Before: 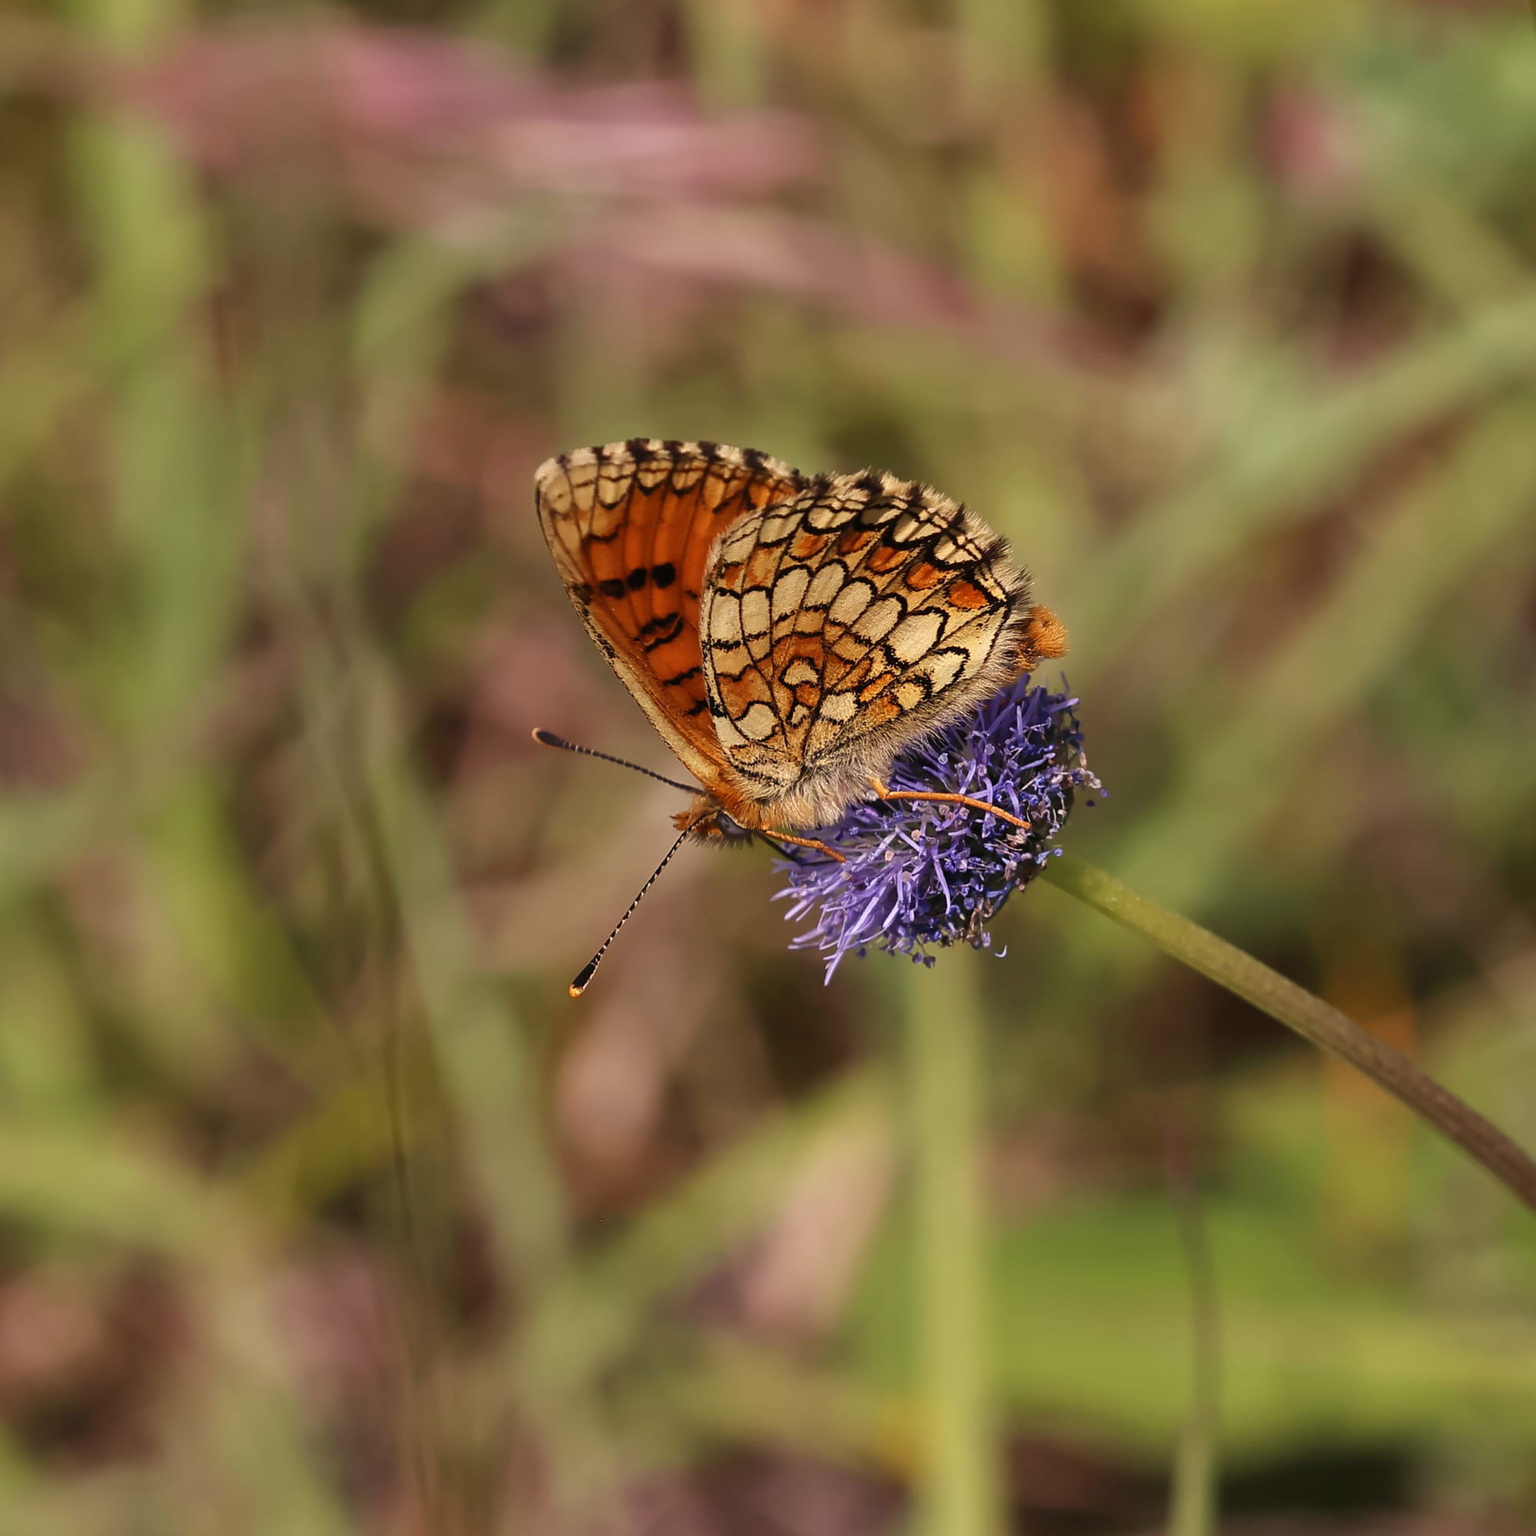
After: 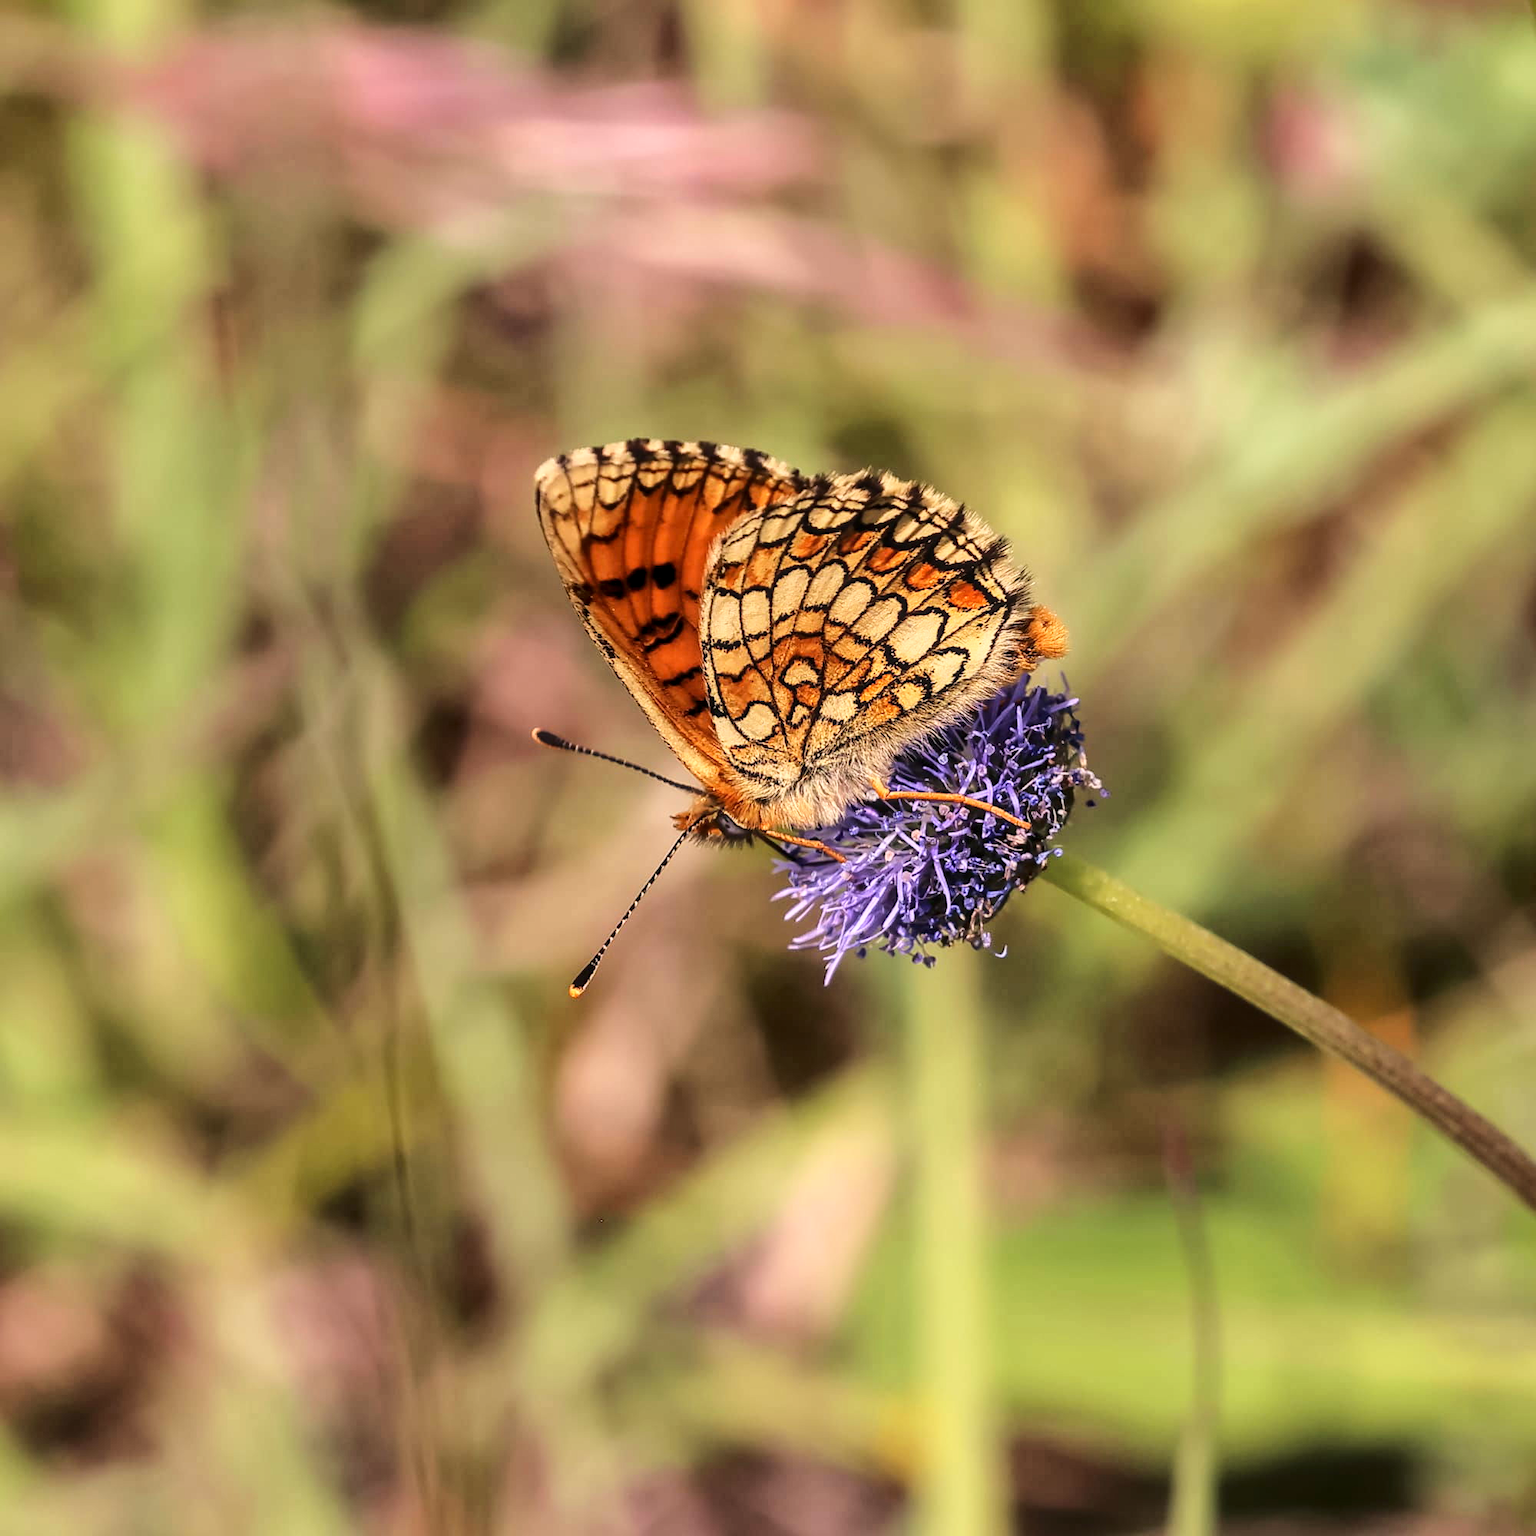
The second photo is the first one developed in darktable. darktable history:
local contrast: on, module defaults
base curve: curves: ch0 [(0, 0) (0.028, 0.03) (0.121, 0.232) (0.46, 0.748) (0.859, 0.968) (1, 1)]
